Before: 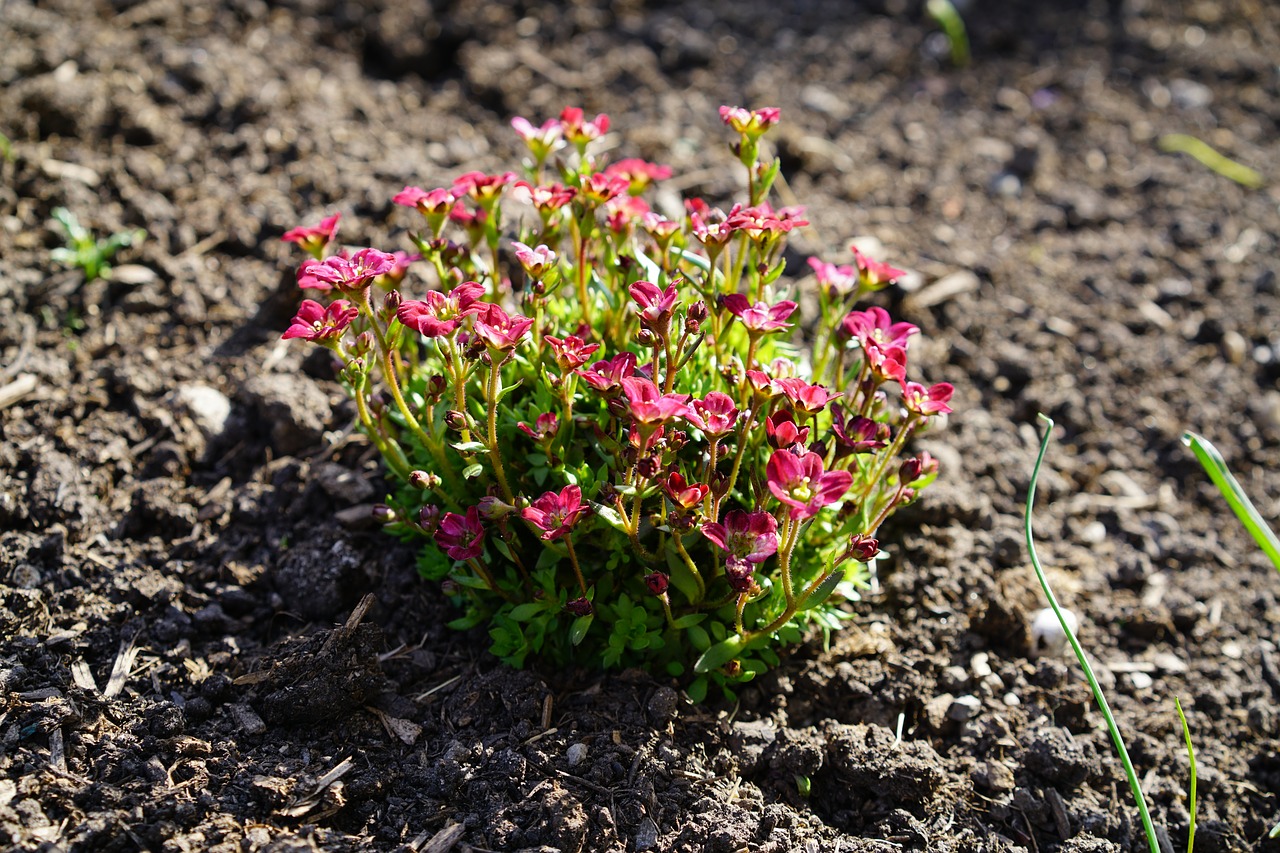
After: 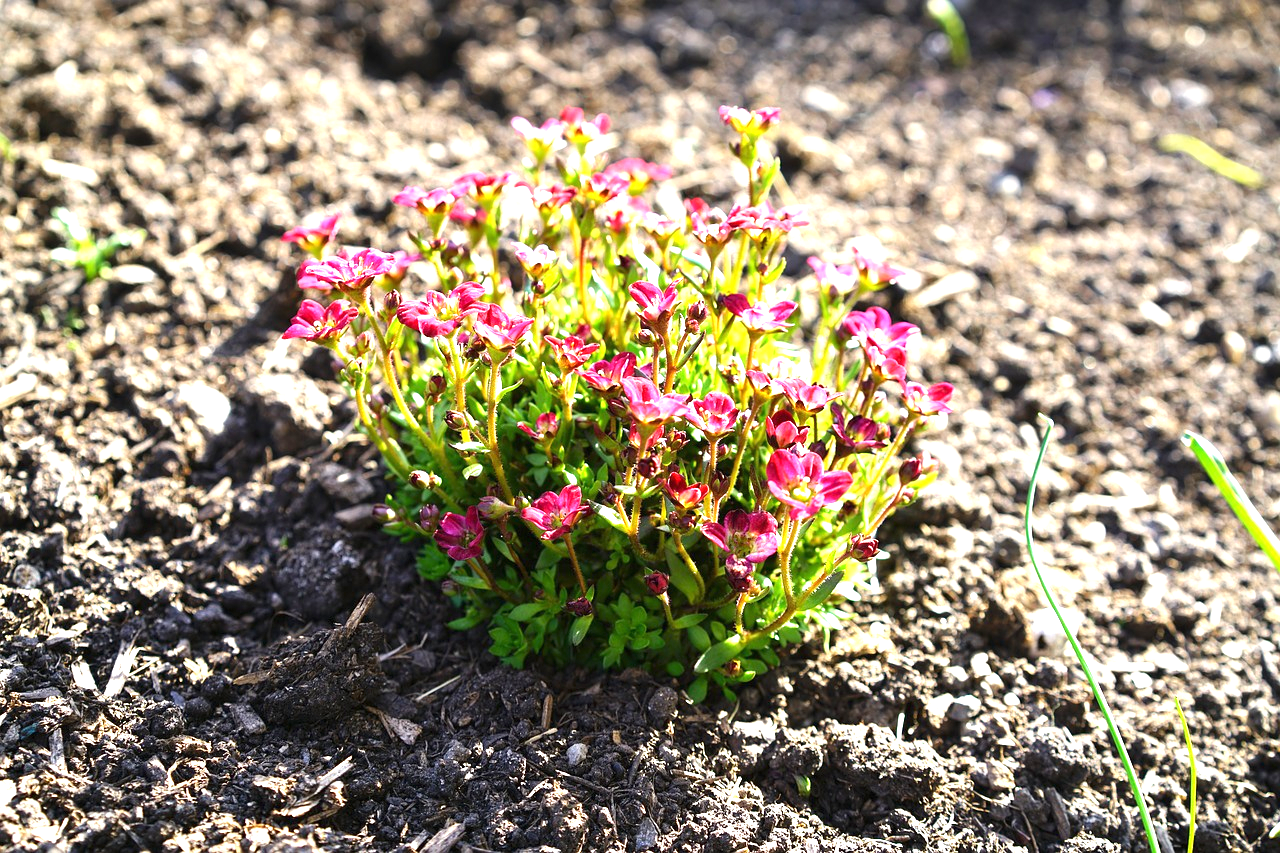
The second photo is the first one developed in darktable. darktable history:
exposure: black level correction 0, exposure 1.452 EV, compensate highlight preservation false
